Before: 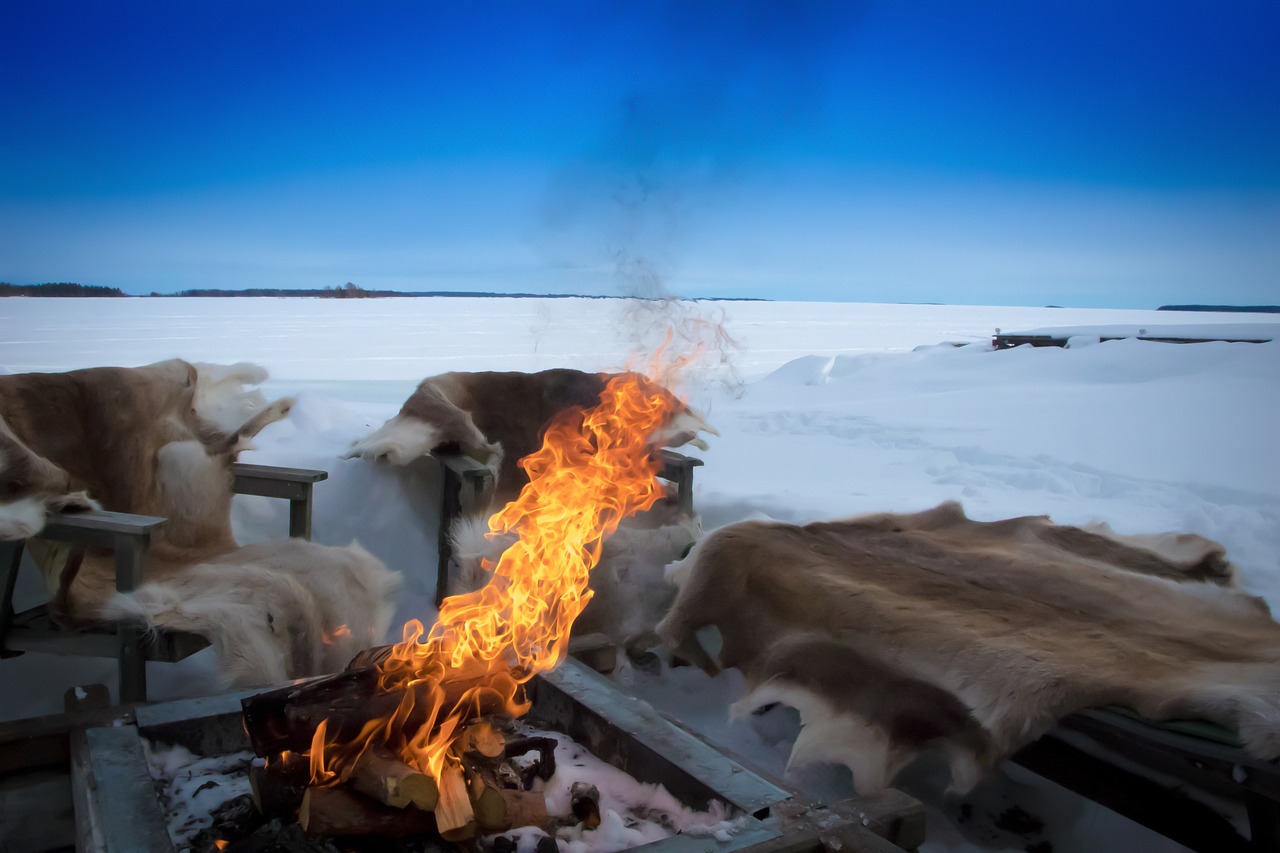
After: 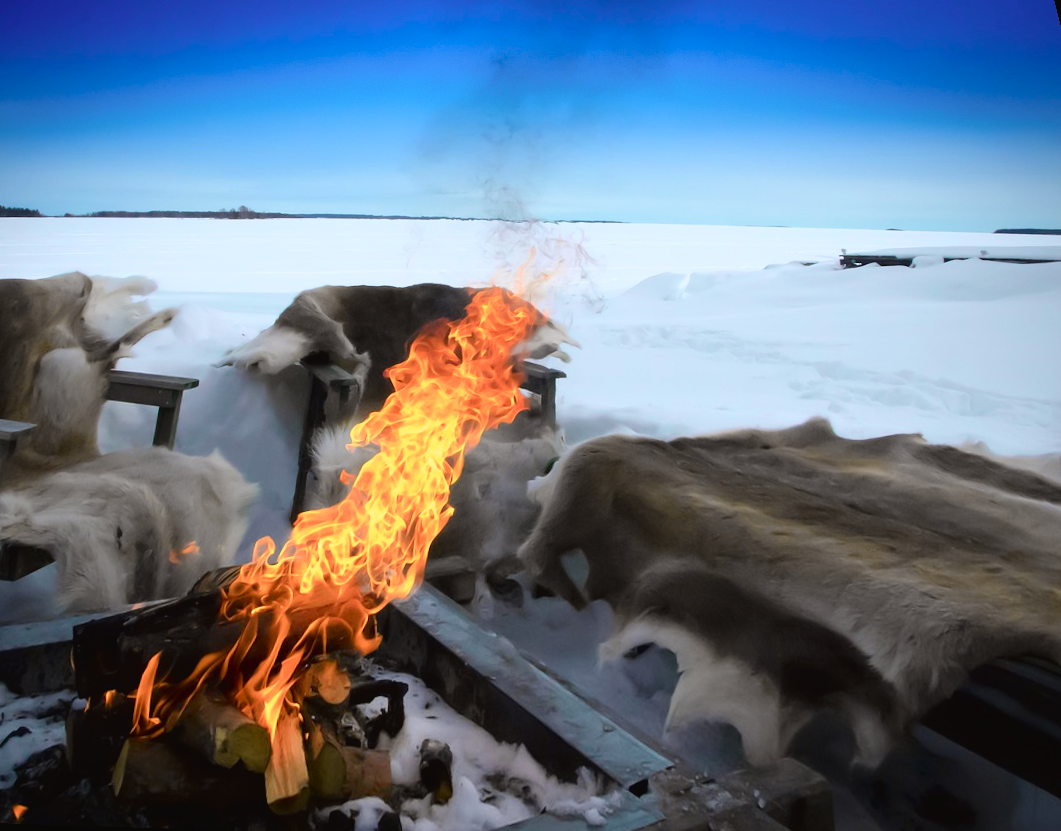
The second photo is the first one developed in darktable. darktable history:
tone curve: curves: ch0 [(0, 0.024) (0.049, 0.038) (0.176, 0.162) (0.311, 0.337) (0.416, 0.471) (0.565, 0.658) (0.817, 0.911) (1, 1)]; ch1 [(0, 0) (0.339, 0.358) (0.445, 0.439) (0.476, 0.47) (0.504, 0.504) (0.53, 0.511) (0.557, 0.558) (0.627, 0.664) (0.728, 0.786) (1, 1)]; ch2 [(0, 0) (0.327, 0.324) (0.417, 0.44) (0.46, 0.453) (0.502, 0.504) (0.526, 0.52) (0.549, 0.561) (0.619, 0.657) (0.76, 0.765) (1, 1)], color space Lab, independent channels, preserve colors none
rotate and perspective: rotation 0.72°, lens shift (vertical) -0.352, lens shift (horizontal) -0.051, crop left 0.152, crop right 0.859, crop top 0.019, crop bottom 0.964
